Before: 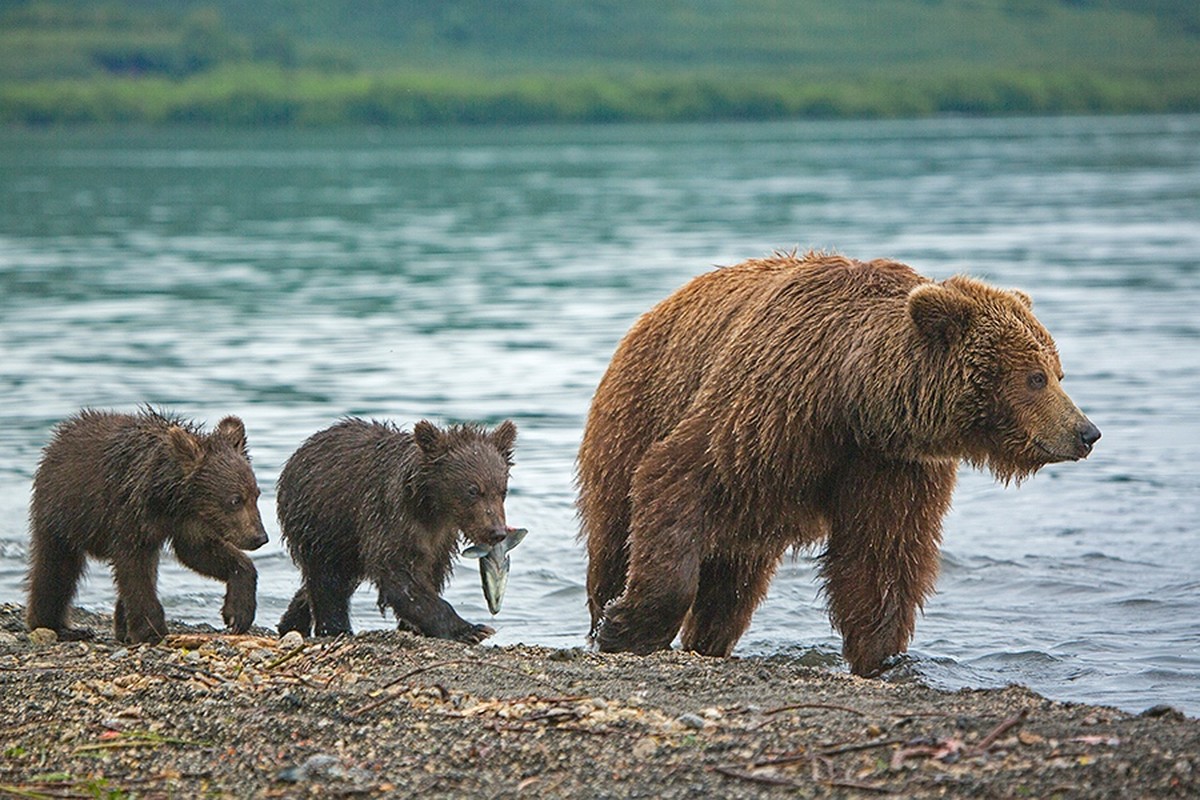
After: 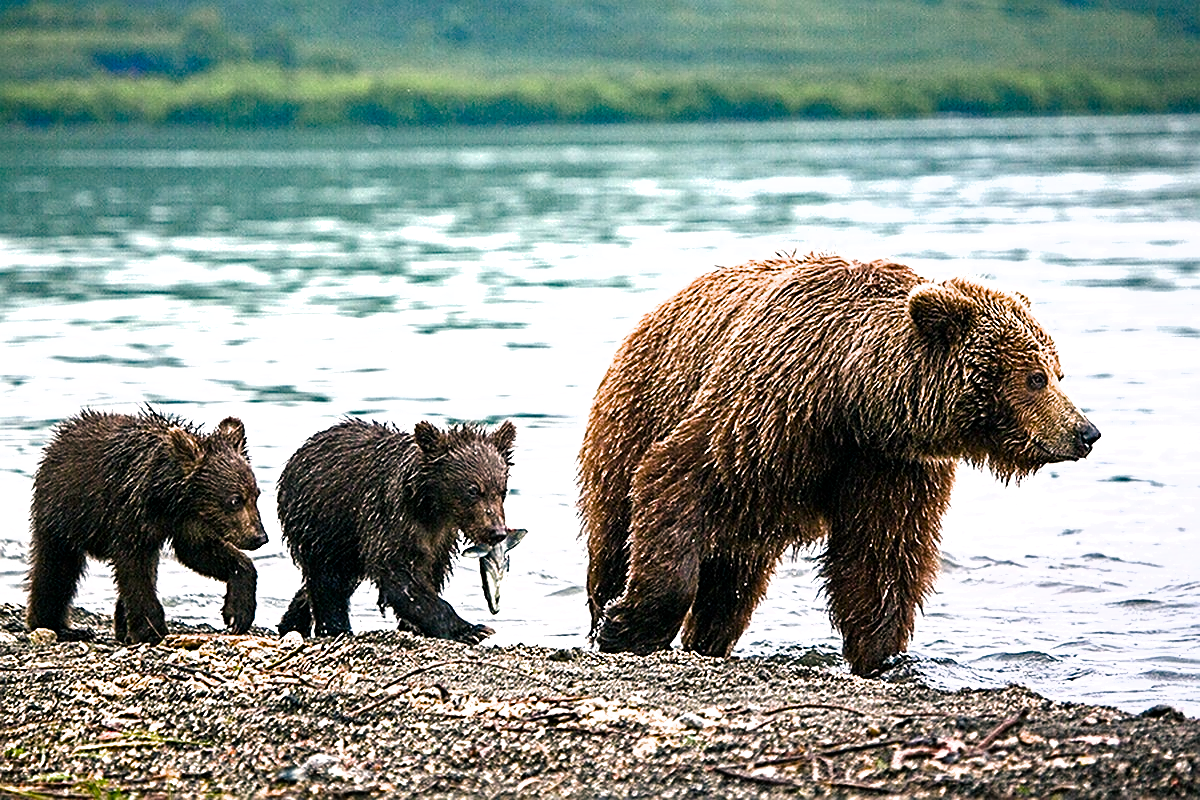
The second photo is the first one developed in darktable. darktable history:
exposure: black level correction -0.002, exposure 0.544 EV, compensate highlight preservation false
filmic rgb: black relative exposure -8.24 EV, white relative exposure 2.21 EV, hardness 7.11, latitude 86.46%, contrast 1.683, highlights saturation mix -3.73%, shadows ↔ highlights balance -3.09%, color science v6 (2022)
color balance rgb: shadows lift › chroma 5.281%, shadows lift › hue 237.41°, highlights gain › chroma 2.371%, highlights gain › hue 34.97°, perceptual saturation grading › global saturation 34.788%, perceptual saturation grading › highlights -29.97%, perceptual saturation grading › shadows 35.274%
sharpen: on, module defaults
contrast brightness saturation: contrast 0.067, brightness -0.134, saturation 0.045
